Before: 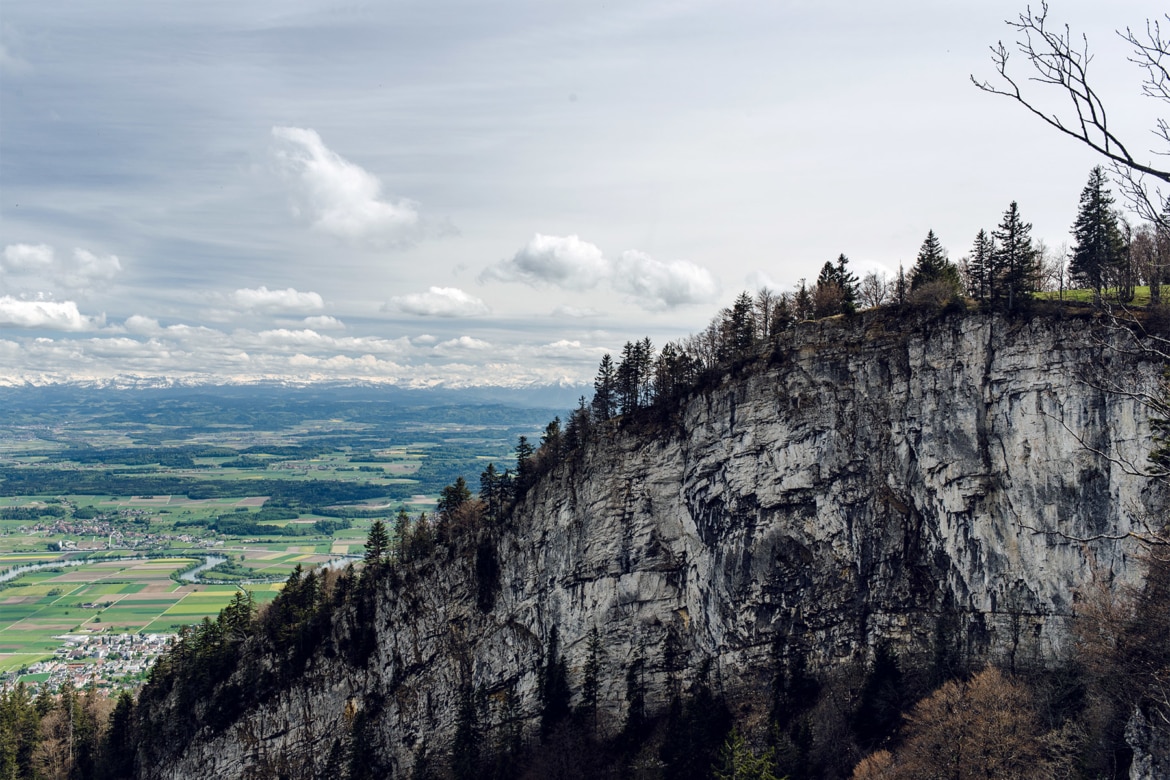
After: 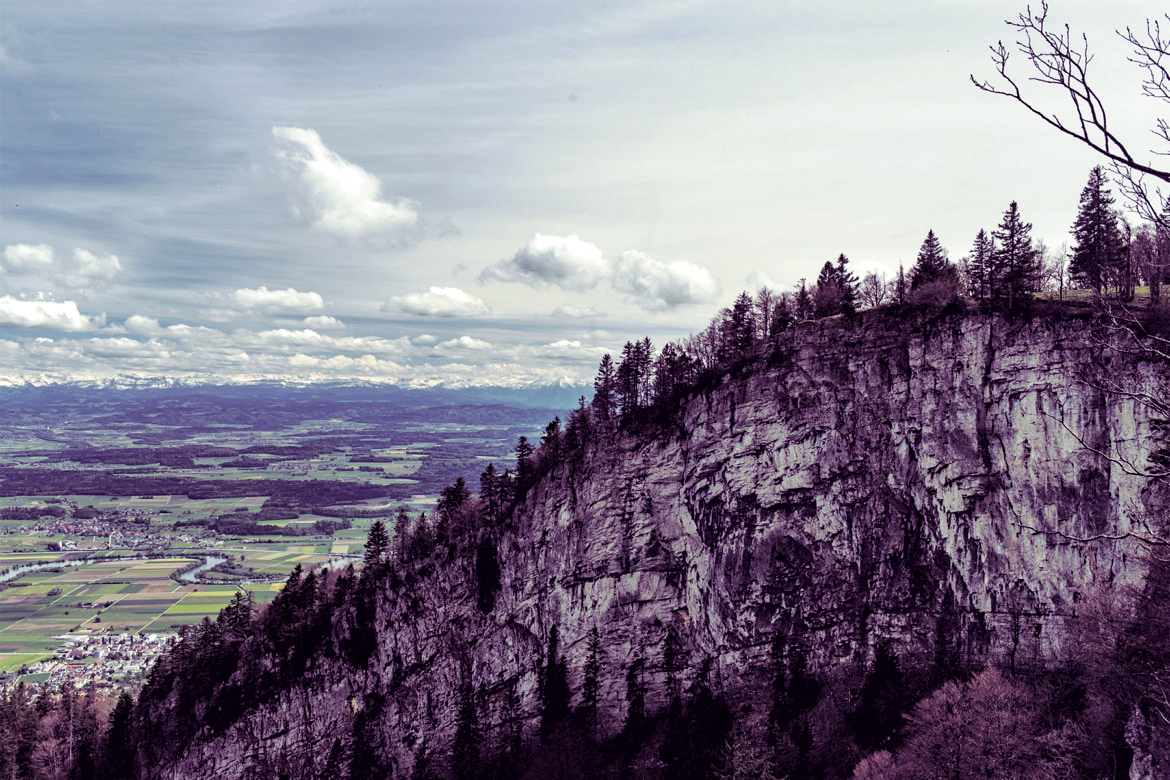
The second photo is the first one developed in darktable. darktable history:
haze removal: strength 0.29, distance 0.25, compatibility mode true, adaptive false
contrast equalizer: octaves 7, y [[0.6 ×6], [0.55 ×6], [0 ×6], [0 ×6], [0 ×6]], mix 0.15
split-toning: shadows › hue 277.2°, shadows › saturation 0.74
local contrast: mode bilateral grid, contrast 20, coarseness 50, detail 120%, midtone range 0.2
